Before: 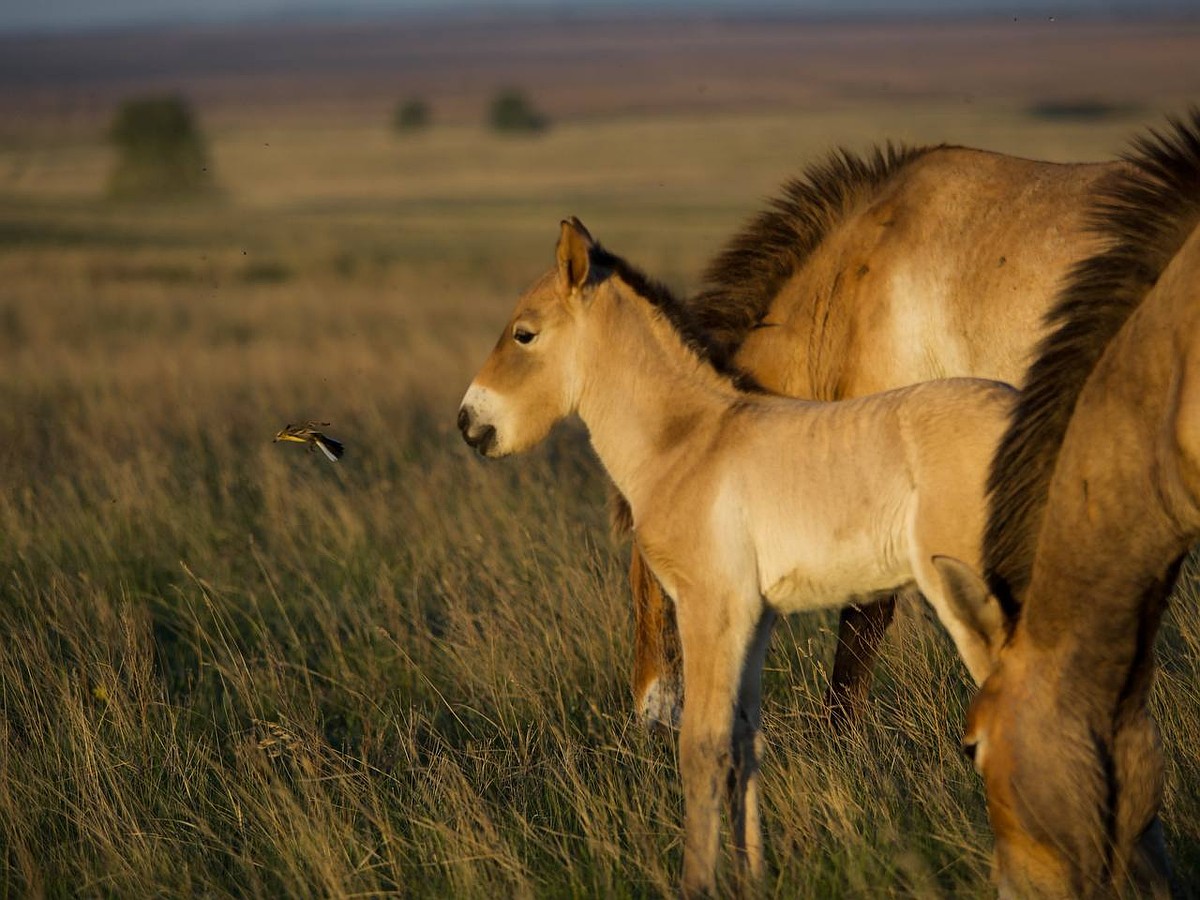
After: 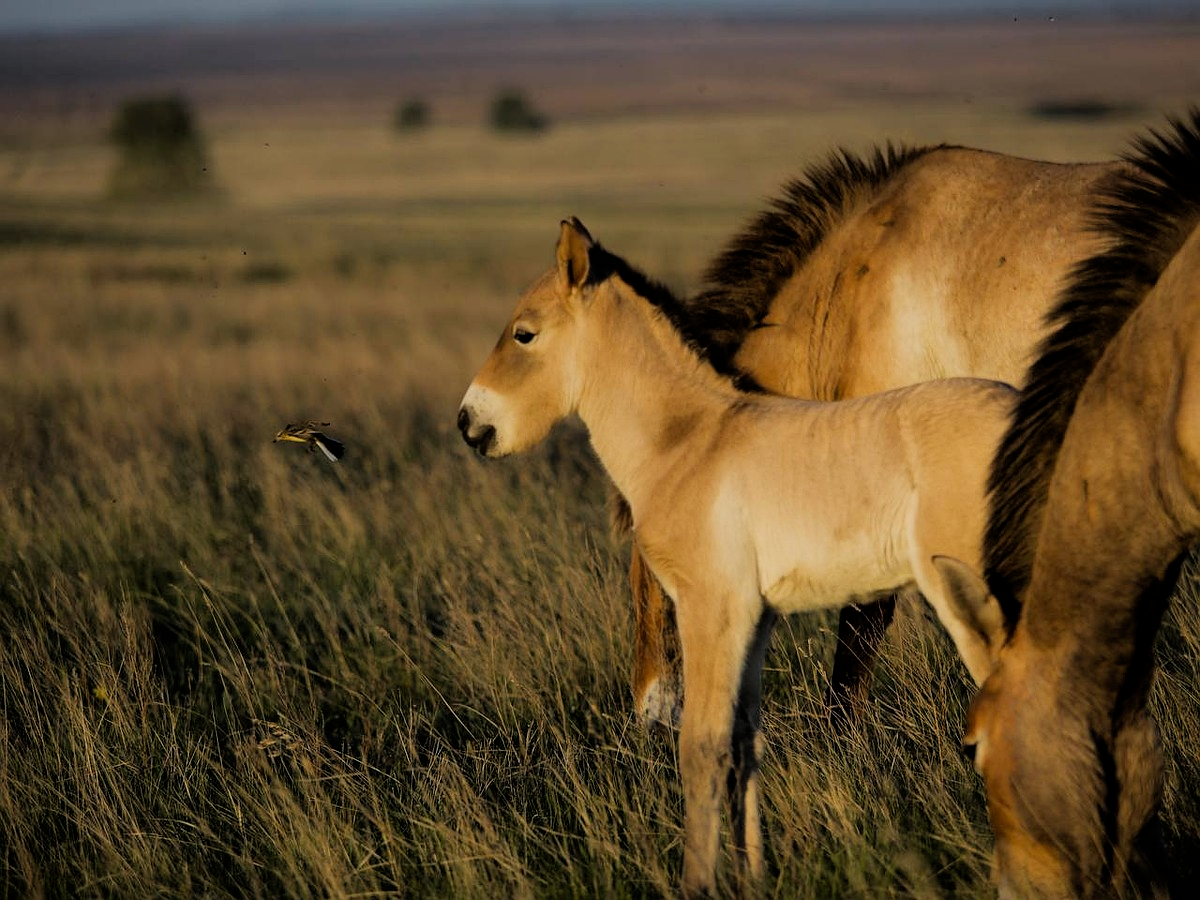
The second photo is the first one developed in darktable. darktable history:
tone equalizer: edges refinement/feathering 500, mask exposure compensation -1.57 EV, preserve details no
filmic rgb: black relative exposure -7.76 EV, white relative exposure 4.39 EV, hardness 3.75, latitude 50.21%, contrast 1.101, iterations of high-quality reconstruction 0
